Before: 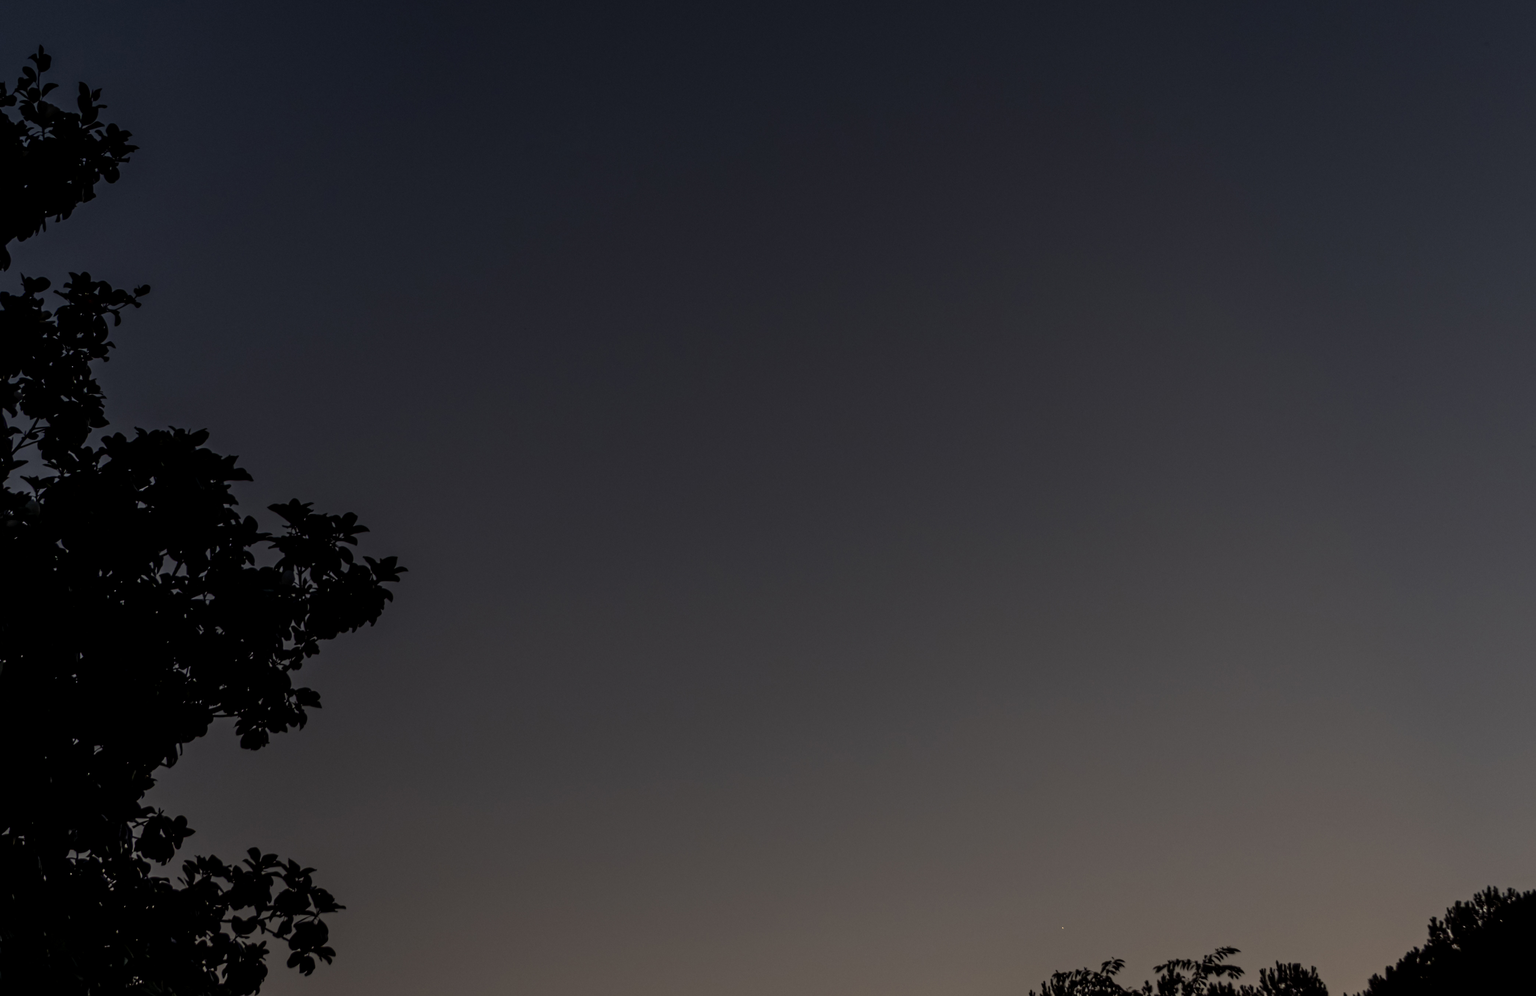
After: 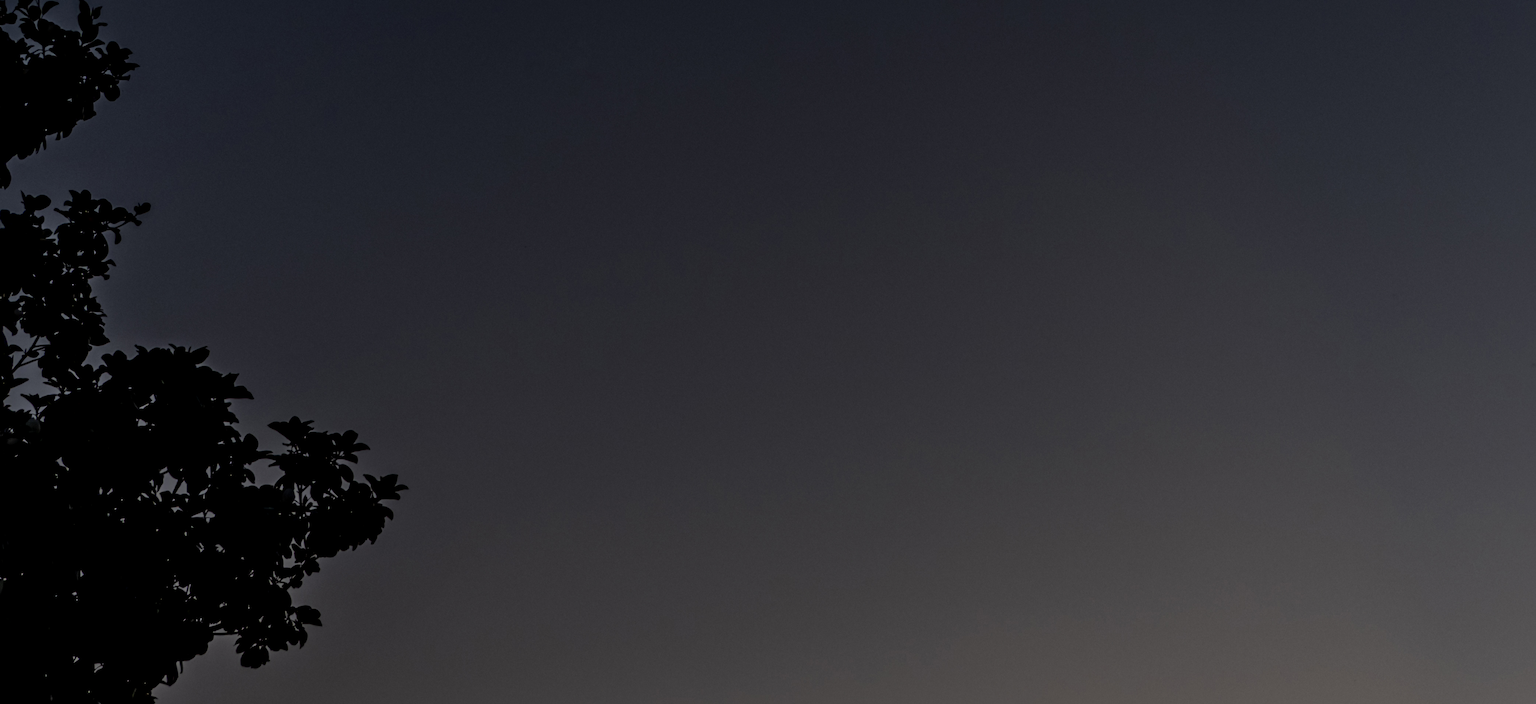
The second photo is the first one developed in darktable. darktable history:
crop and rotate: top 8.293%, bottom 20.996%
local contrast: mode bilateral grid, contrast 25, coarseness 60, detail 151%, midtone range 0.2
